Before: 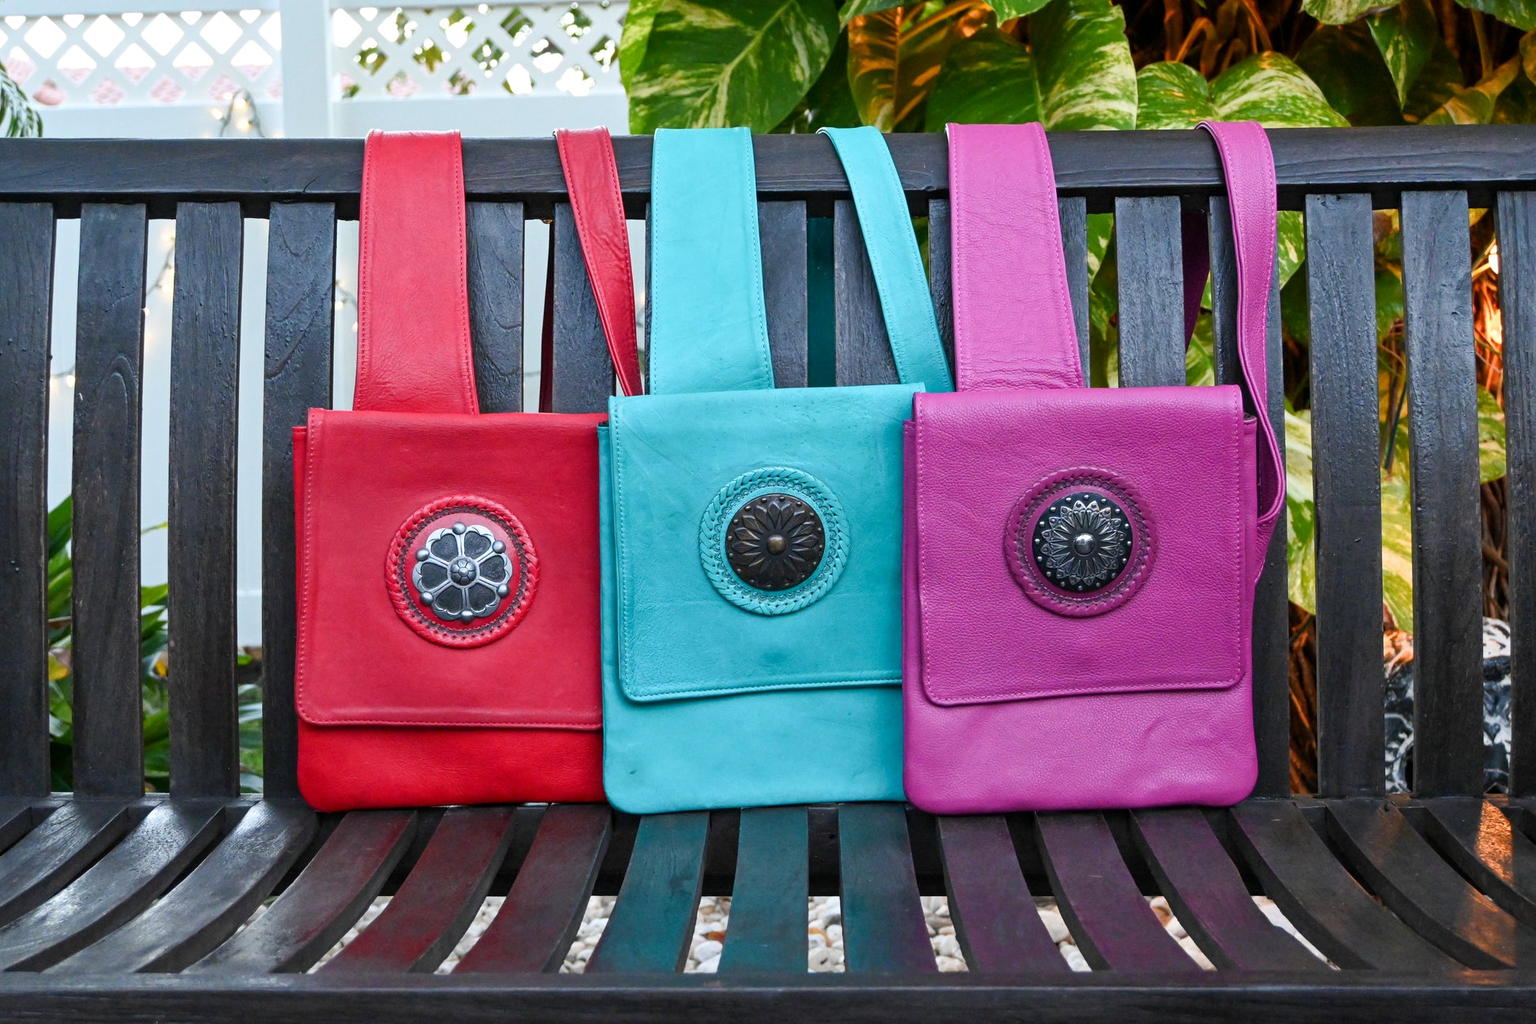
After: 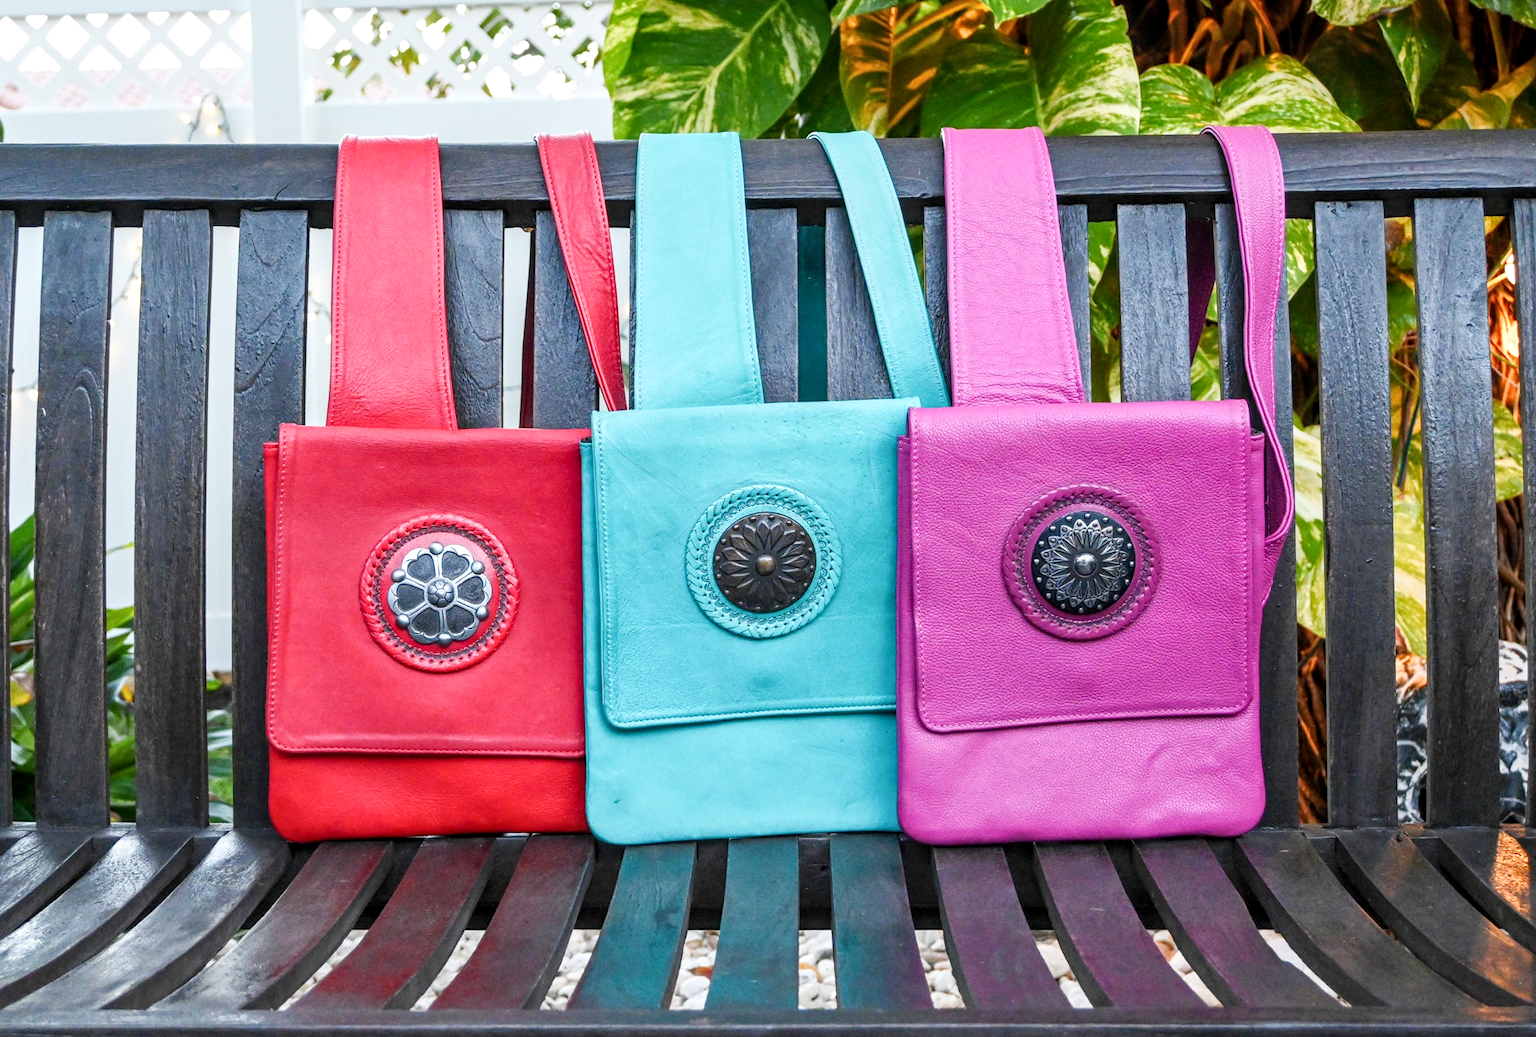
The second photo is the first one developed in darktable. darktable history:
crop and rotate: left 2.536%, right 1.107%, bottom 2.246%
base curve: curves: ch0 [(0, 0) (0.204, 0.334) (0.55, 0.733) (1, 1)], preserve colors none
local contrast: on, module defaults
